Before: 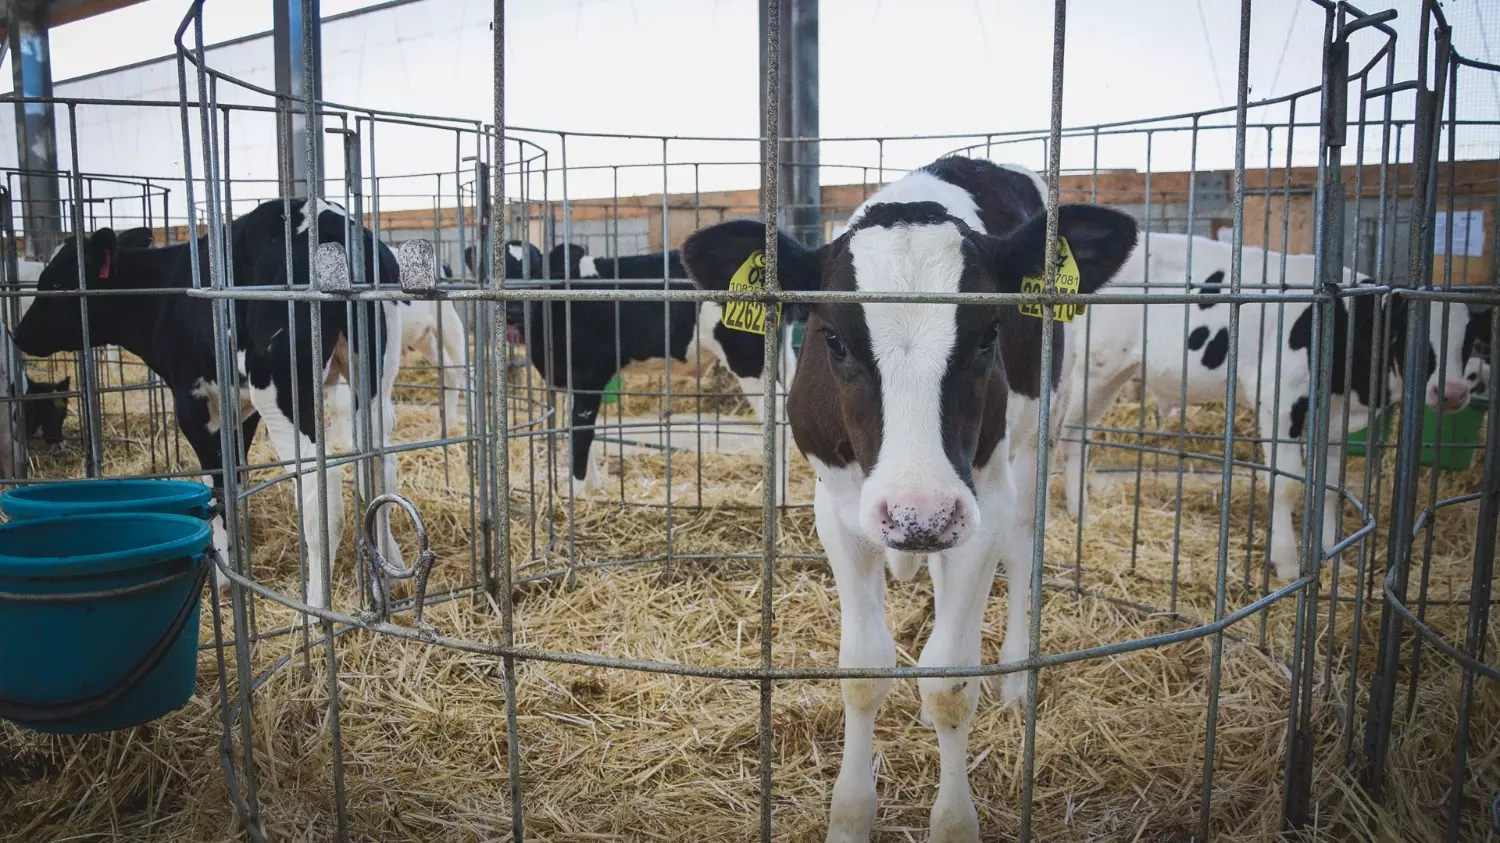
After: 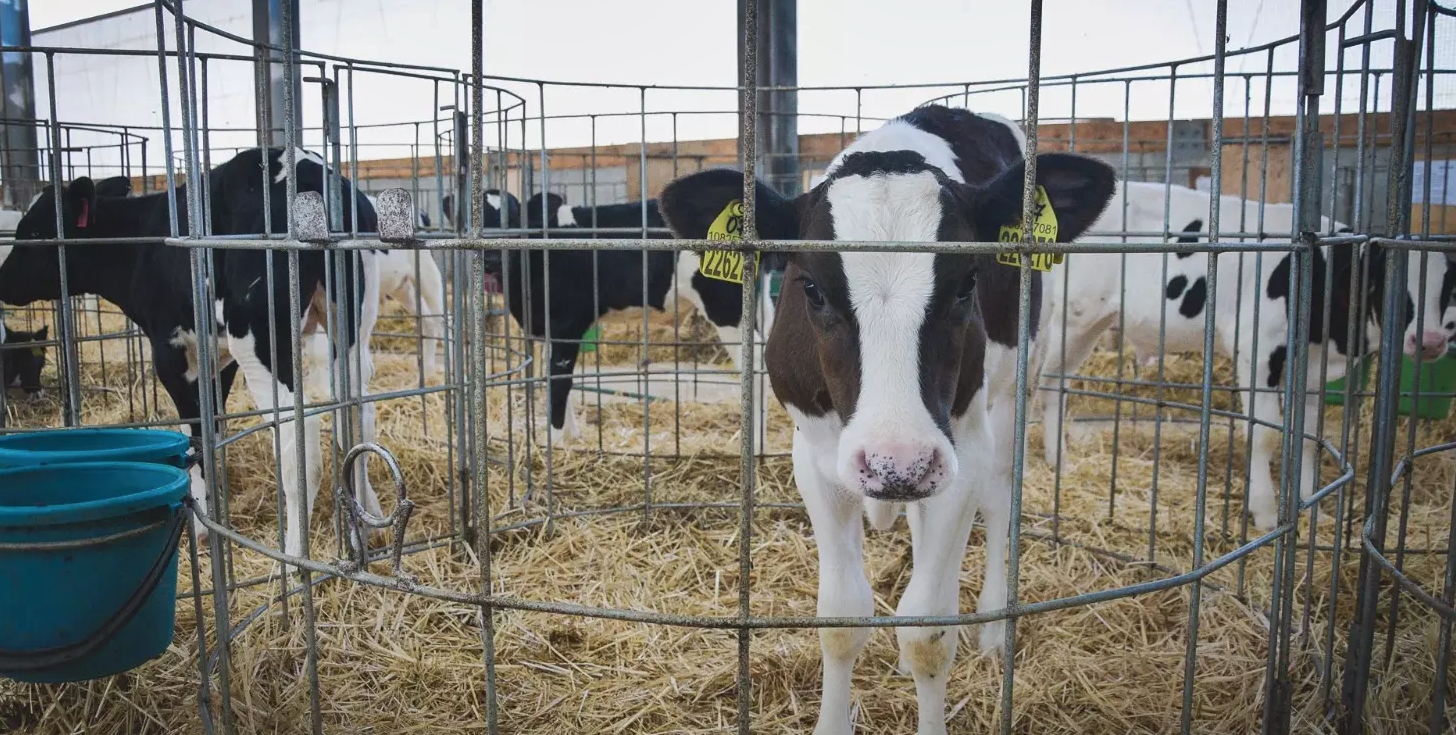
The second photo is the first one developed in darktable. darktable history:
shadows and highlights: soften with gaussian
crop: left 1.507%, top 6.147%, right 1.379%, bottom 6.637%
